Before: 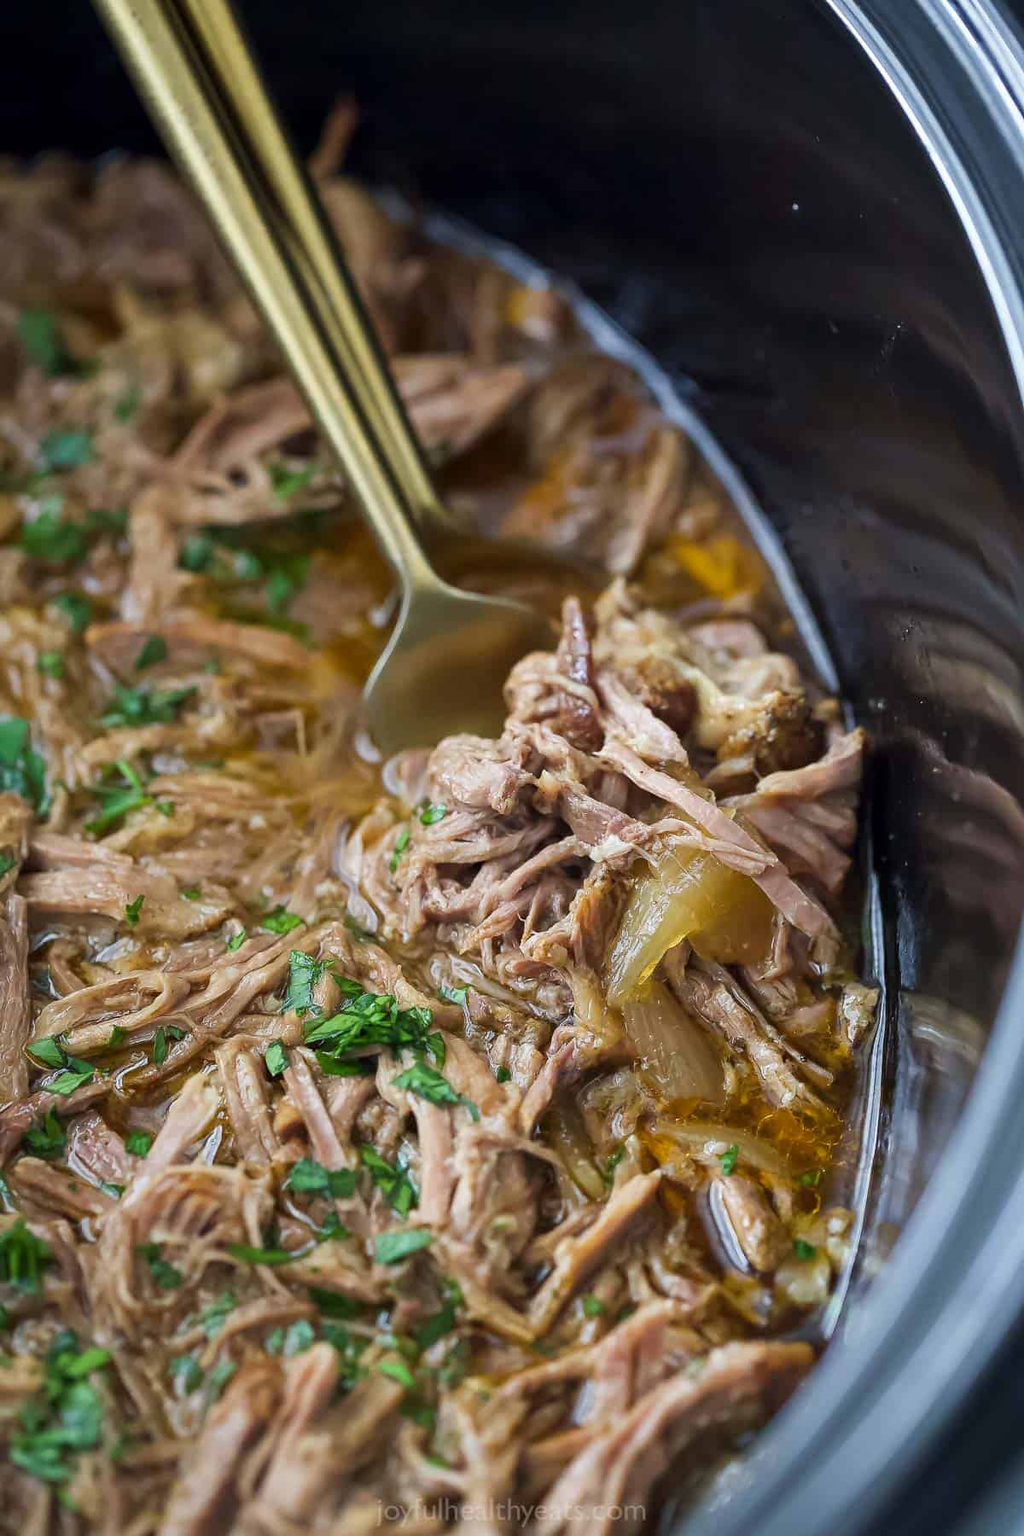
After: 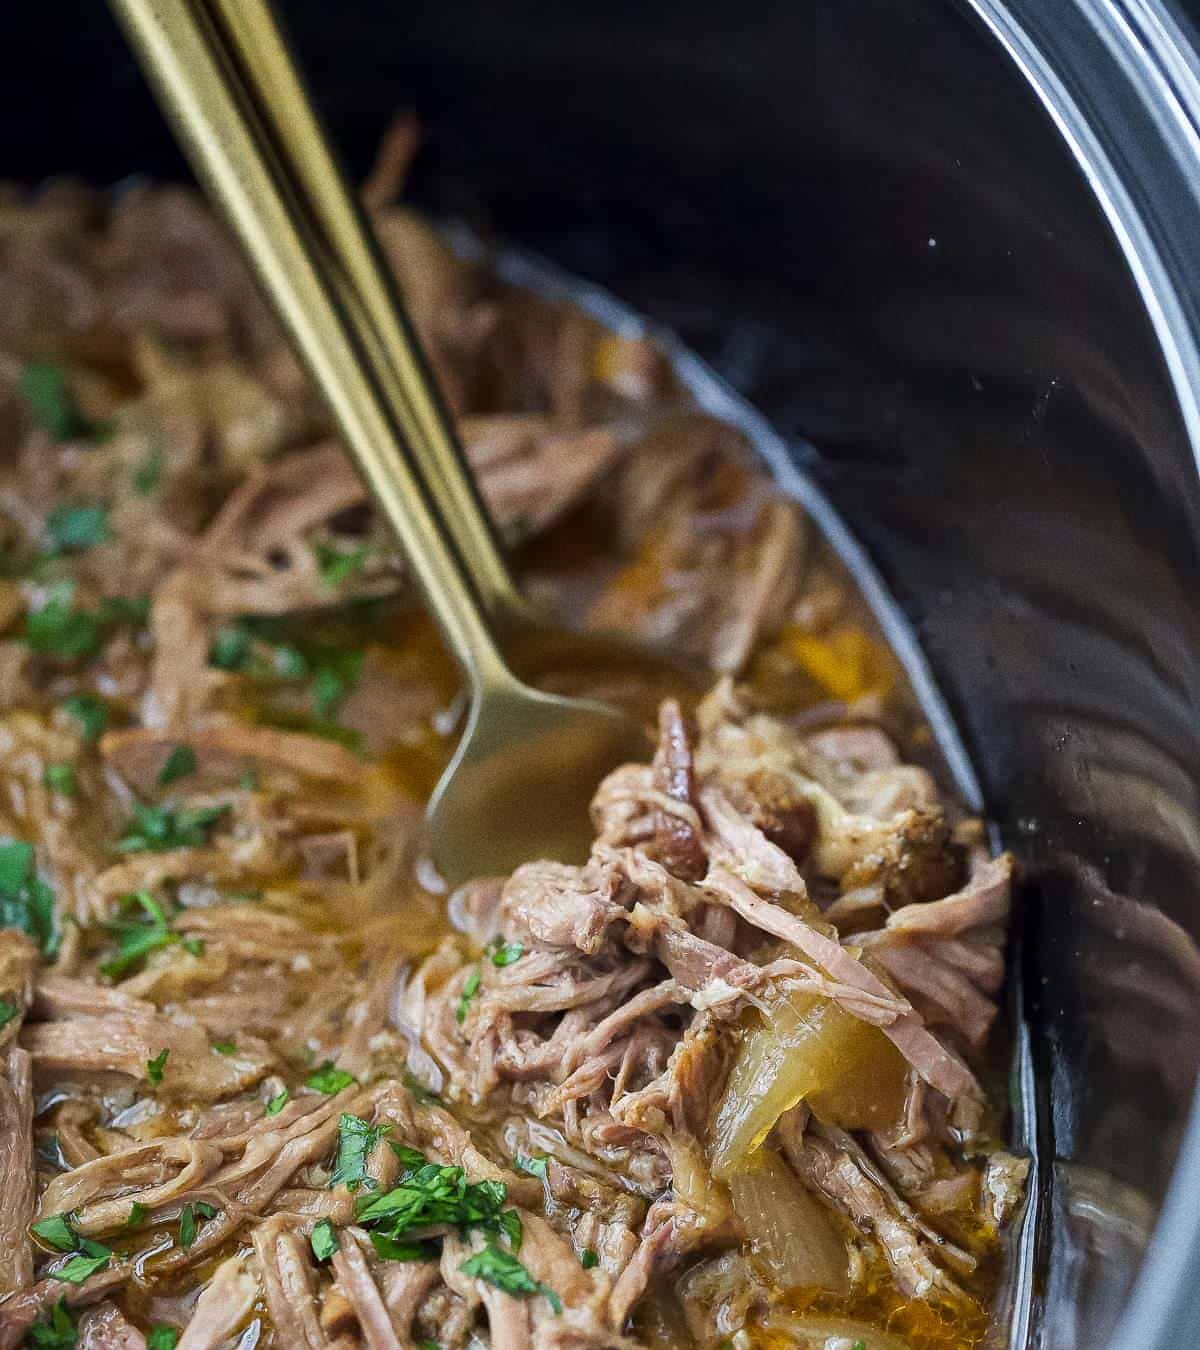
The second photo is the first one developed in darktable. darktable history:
grain: strength 26%
crop: bottom 24.988%
